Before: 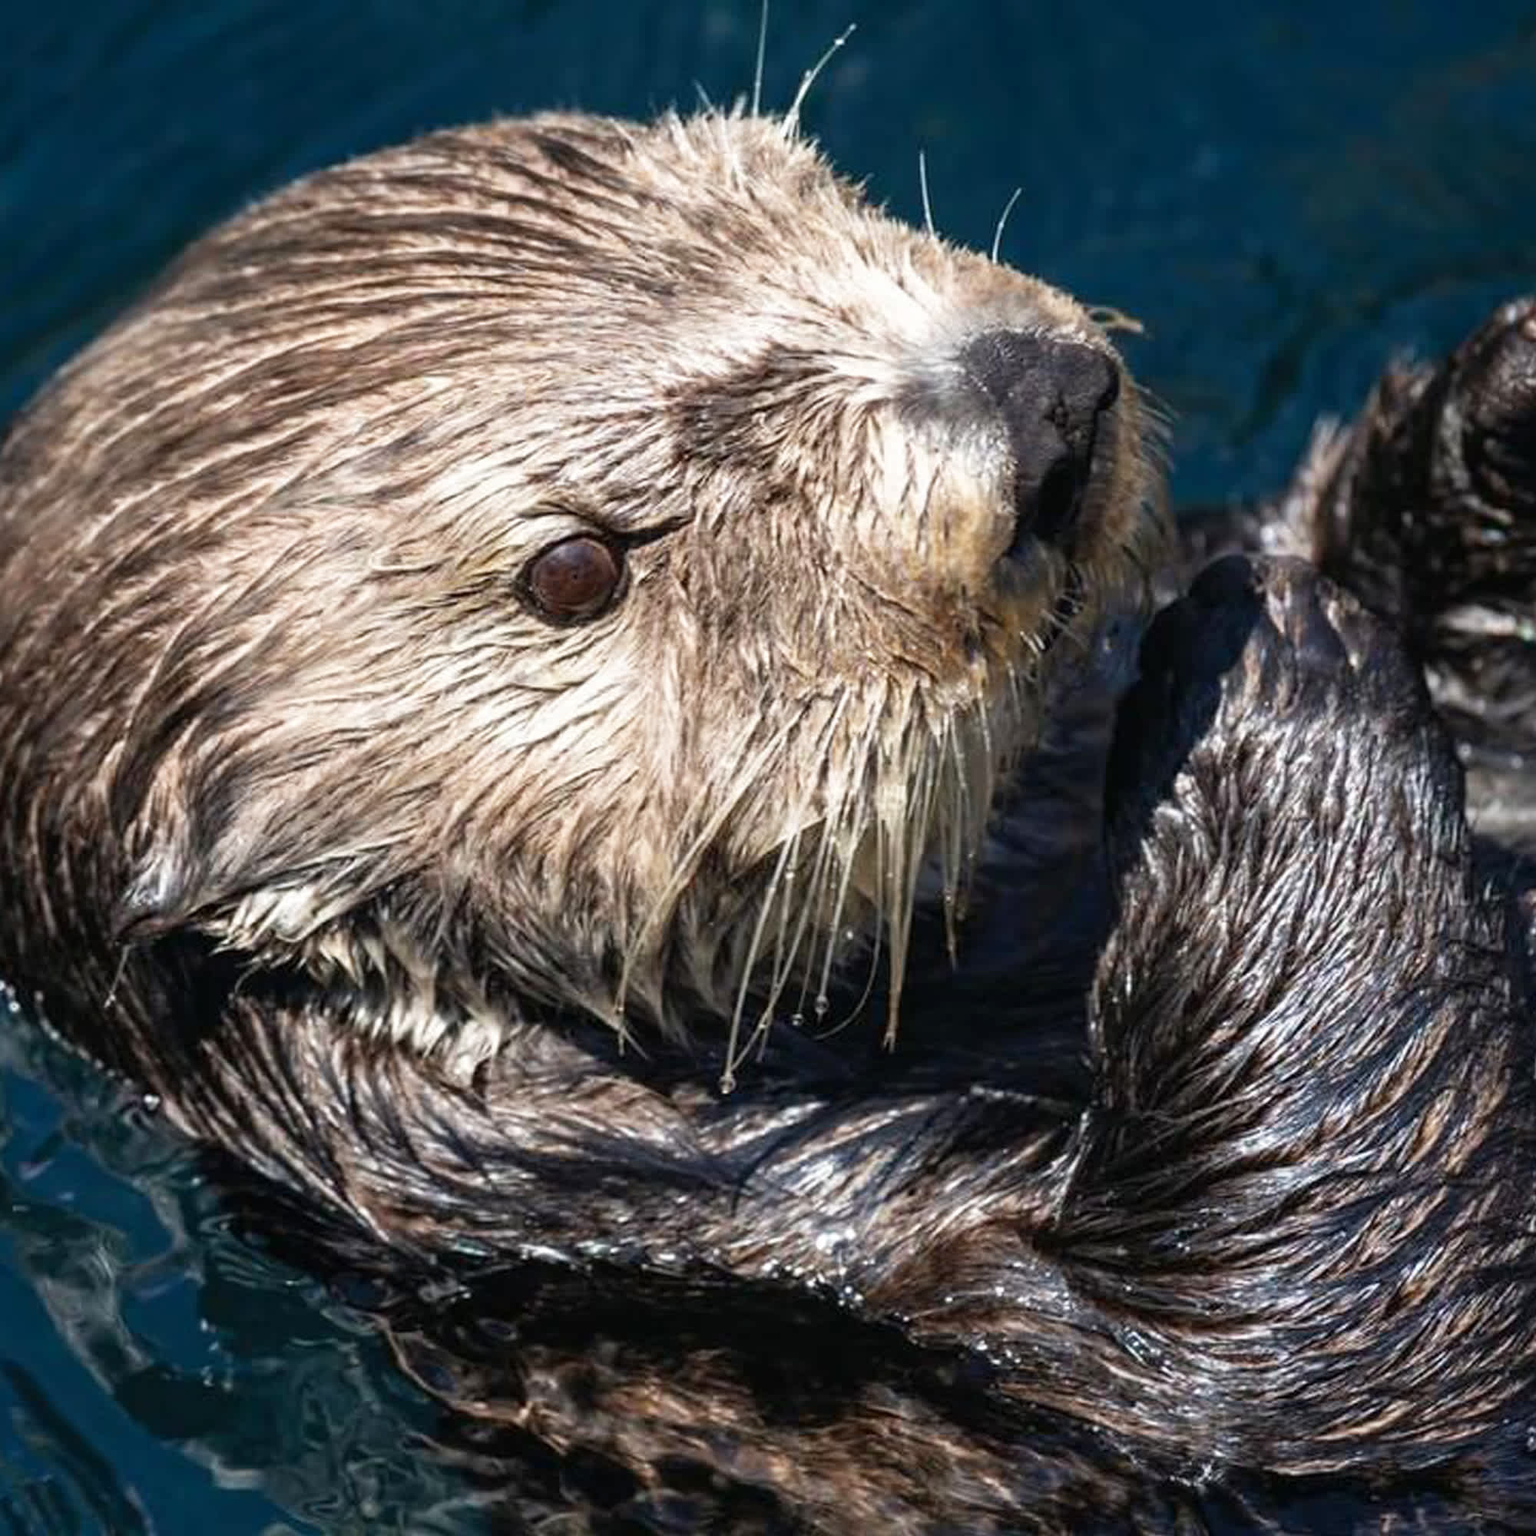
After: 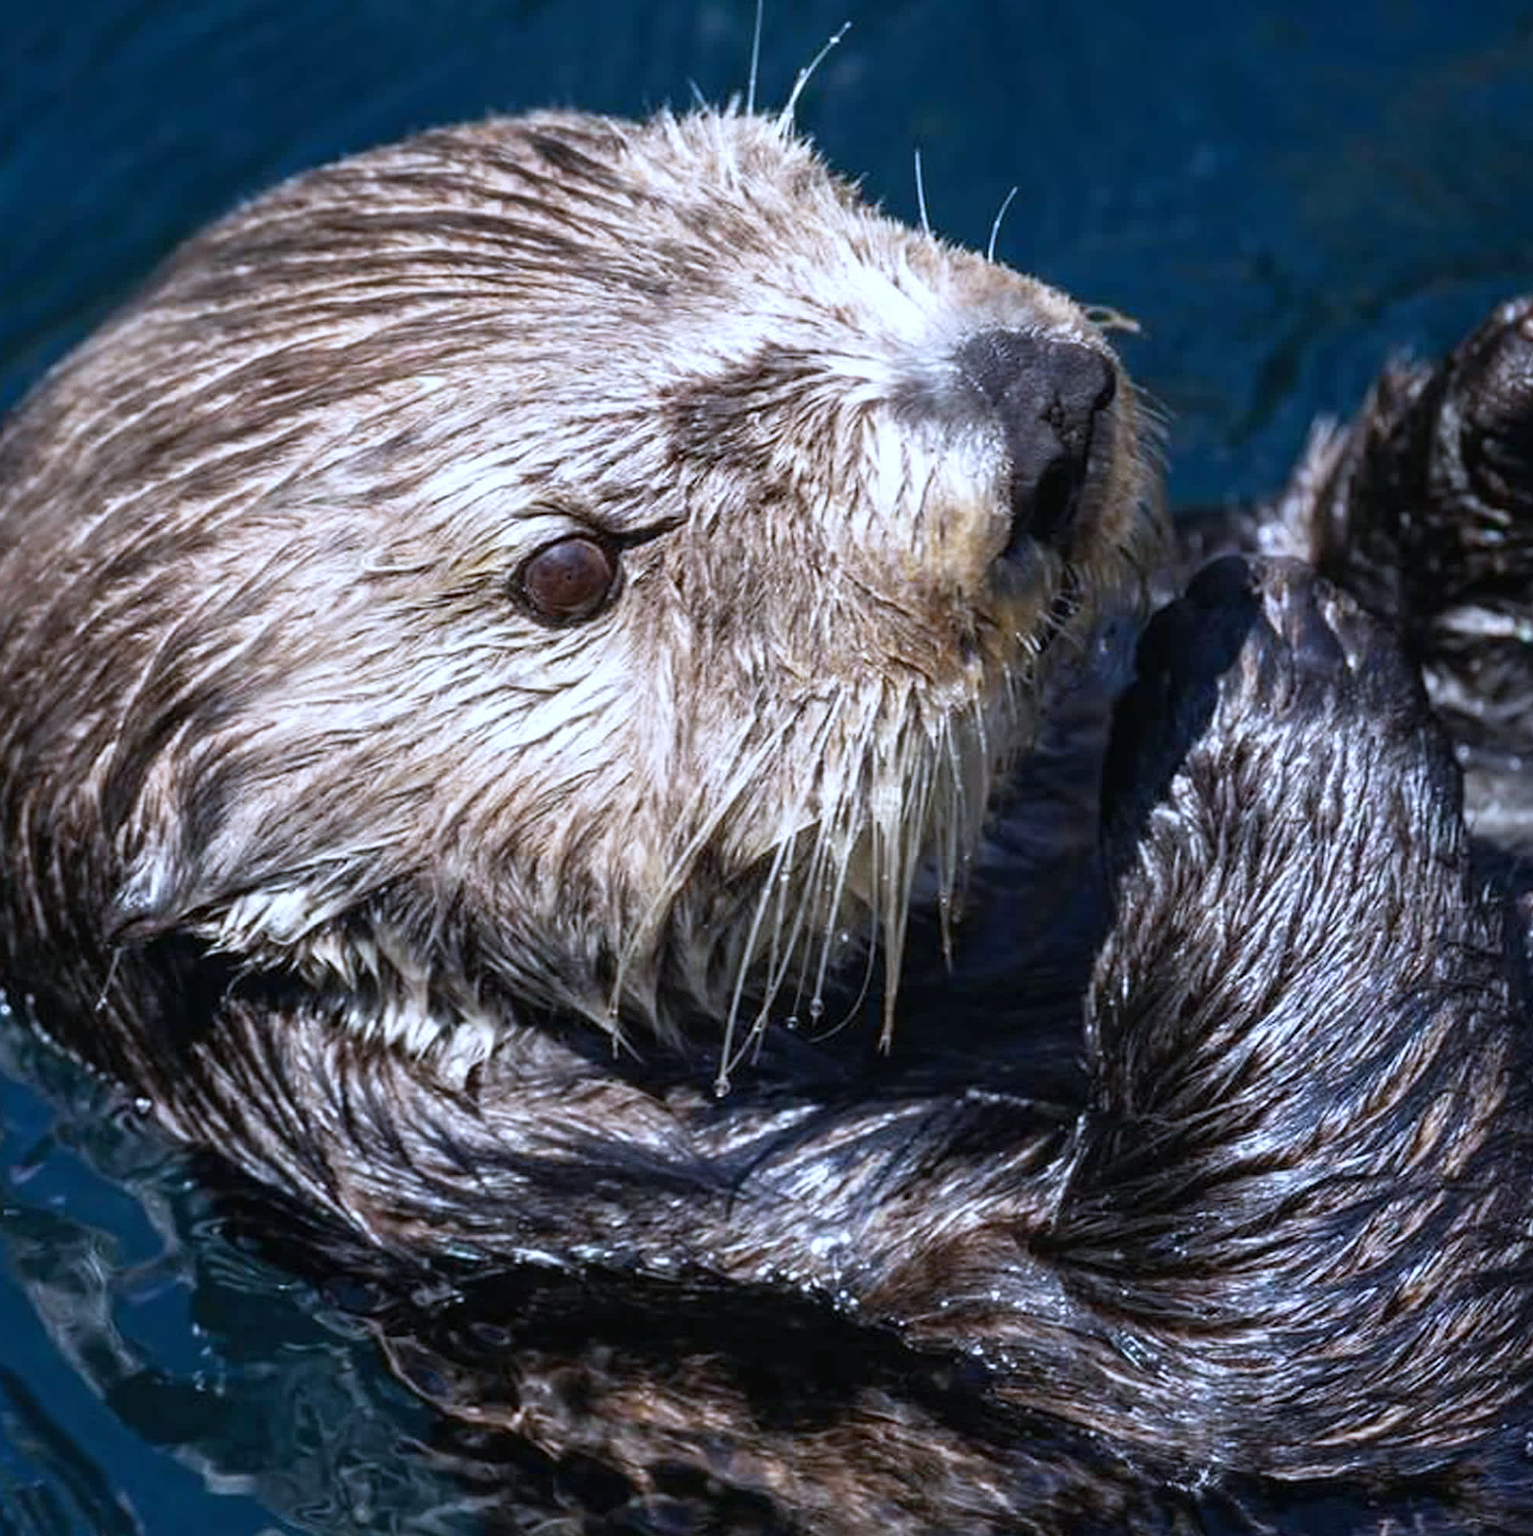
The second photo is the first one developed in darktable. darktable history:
white balance: red 0.948, green 1.02, blue 1.176
crop and rotate: left 0.614%, top 0.179%, bottom 0.309%
